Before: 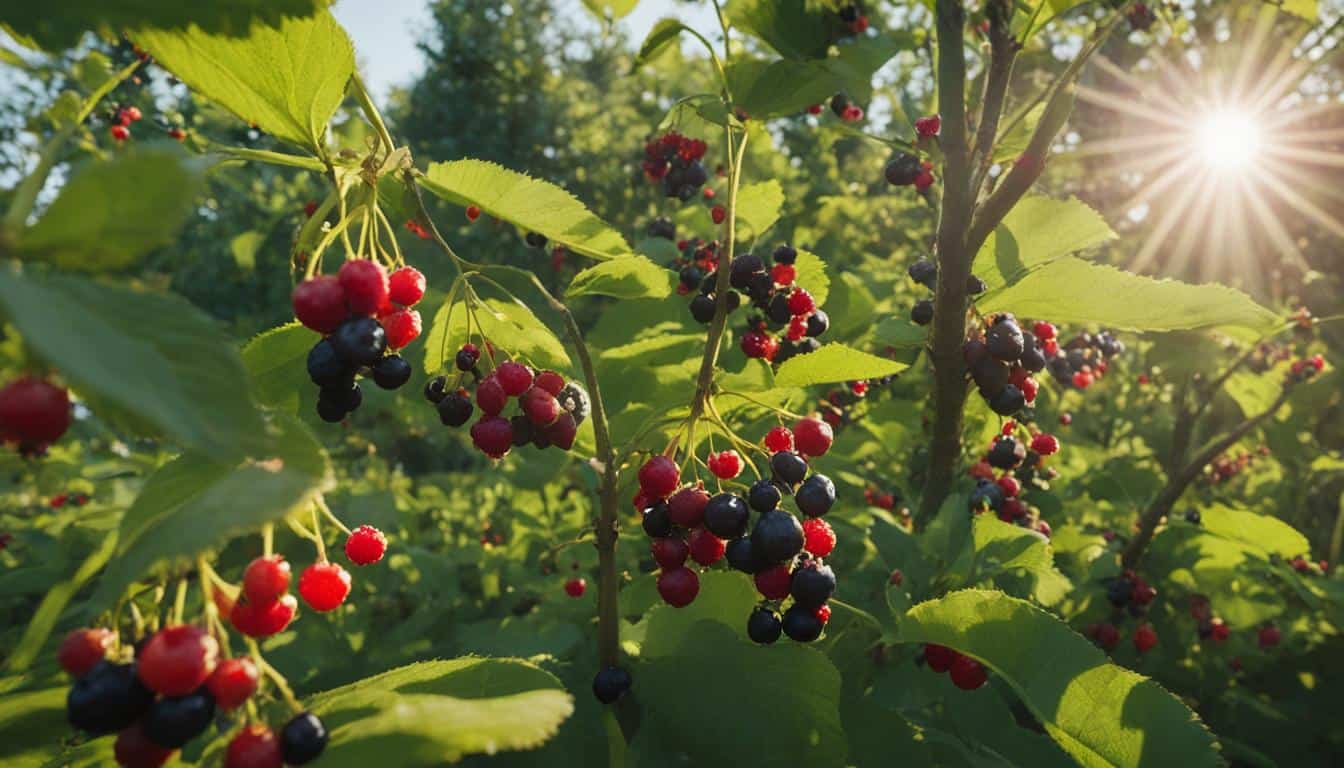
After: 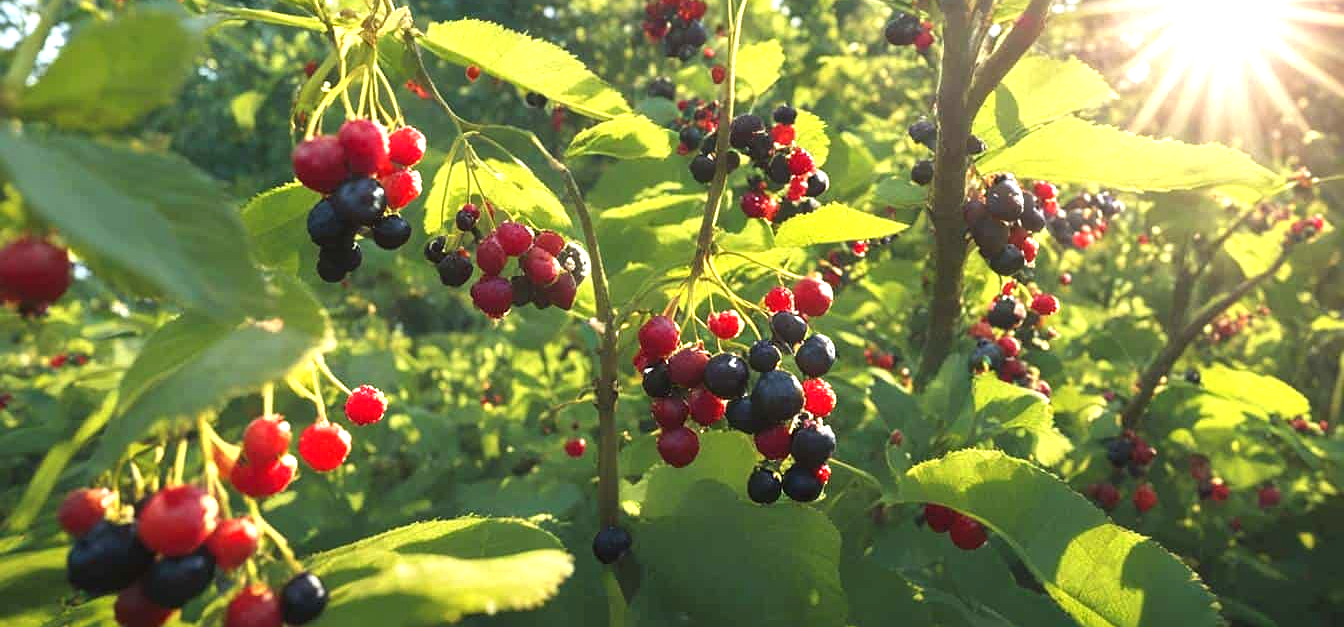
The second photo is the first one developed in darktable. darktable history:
crop and rotate: top 18.293%
exposure: black level correction 0, exposure 1.095 EV, compensate highlight preservation false
sharpen: radius 1.294, amount 0.29, threshold 0.246
